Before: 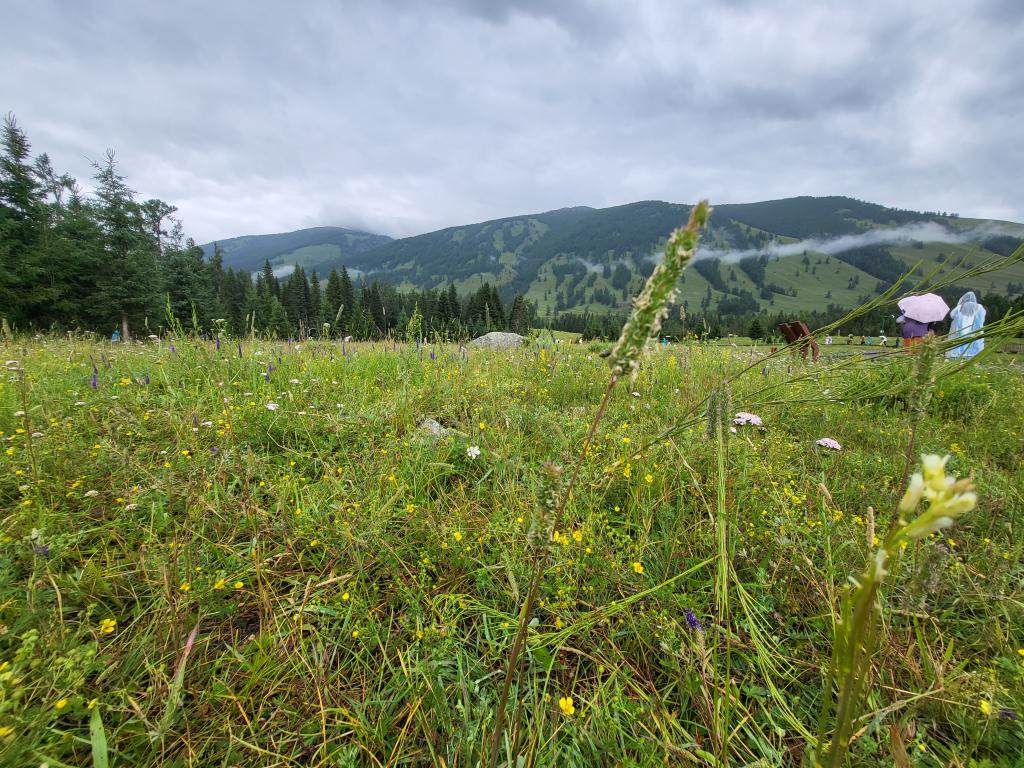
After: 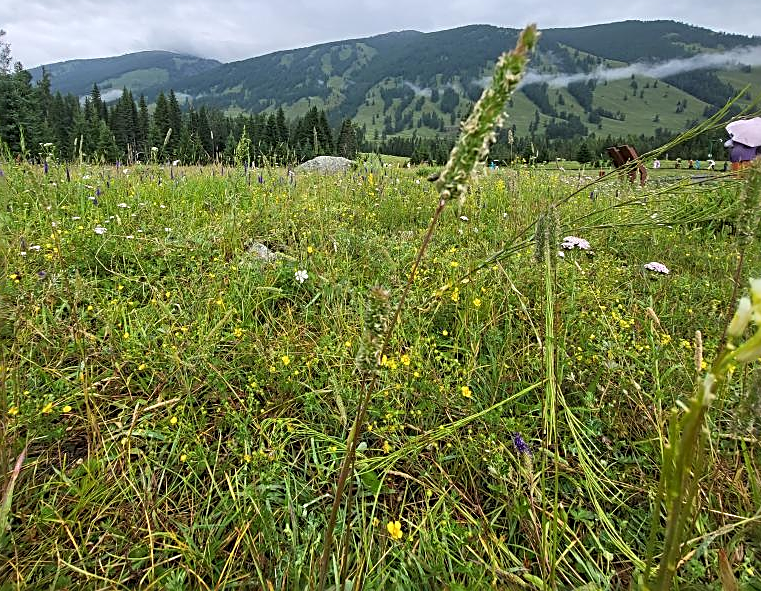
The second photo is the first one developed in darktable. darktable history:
crop: left 16.821%, top 22.973%, right 8.784%
sharpen: radius 2.585, amount 0.7
